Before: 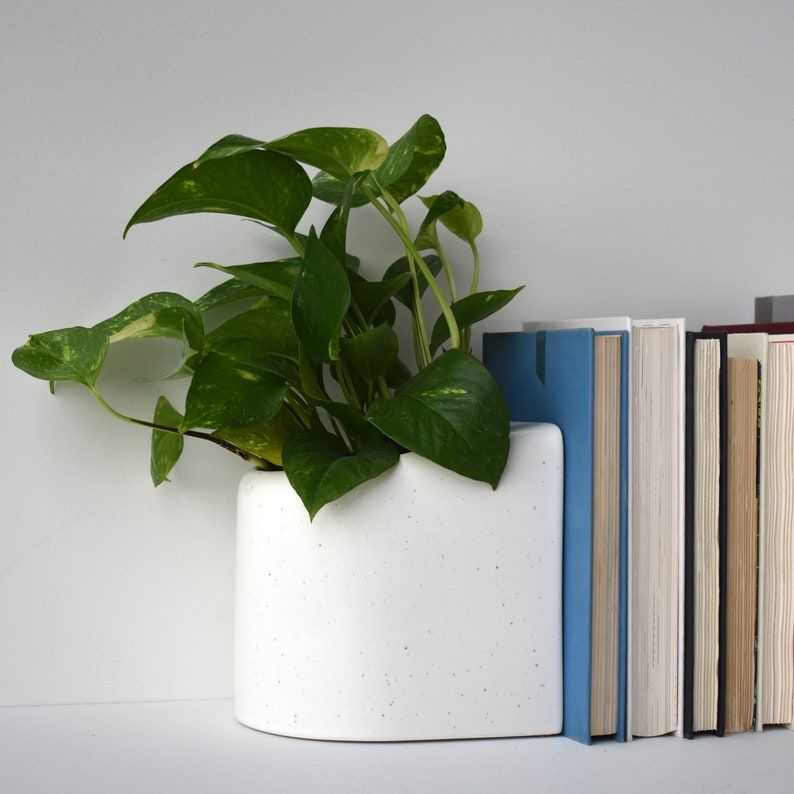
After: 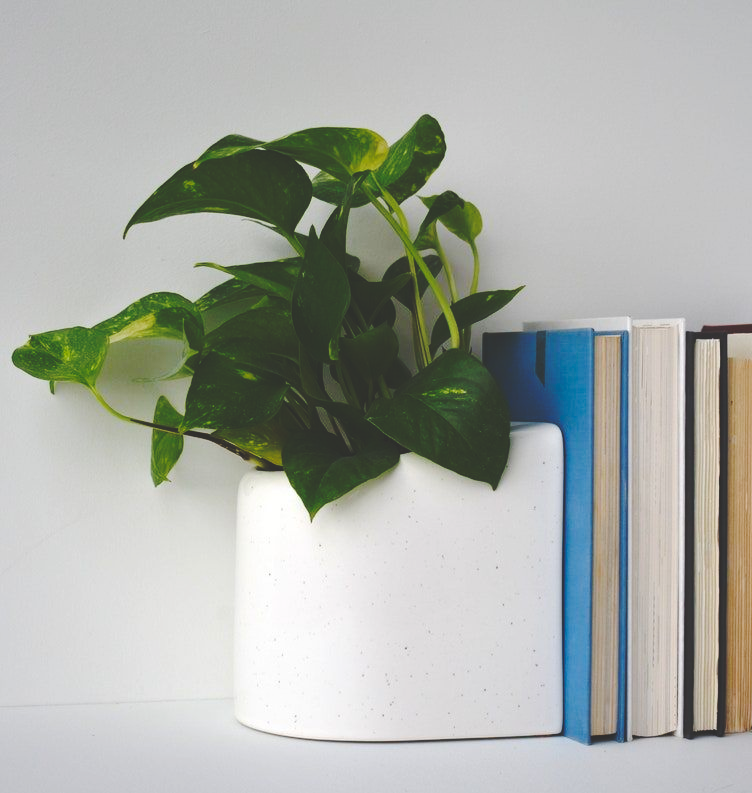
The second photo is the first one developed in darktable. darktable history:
crop and rotate: right 5.167%
color balance rgb: perceptual saturation grading › global saturation 25%, global vibrance 10%
base curve: curves: ch0 [(0, 0.024) (0.055, 0.065) (0.121, 0.166) (0.236, 0.319) (0.693, 0.726) (1, 1)], preserve colors none
